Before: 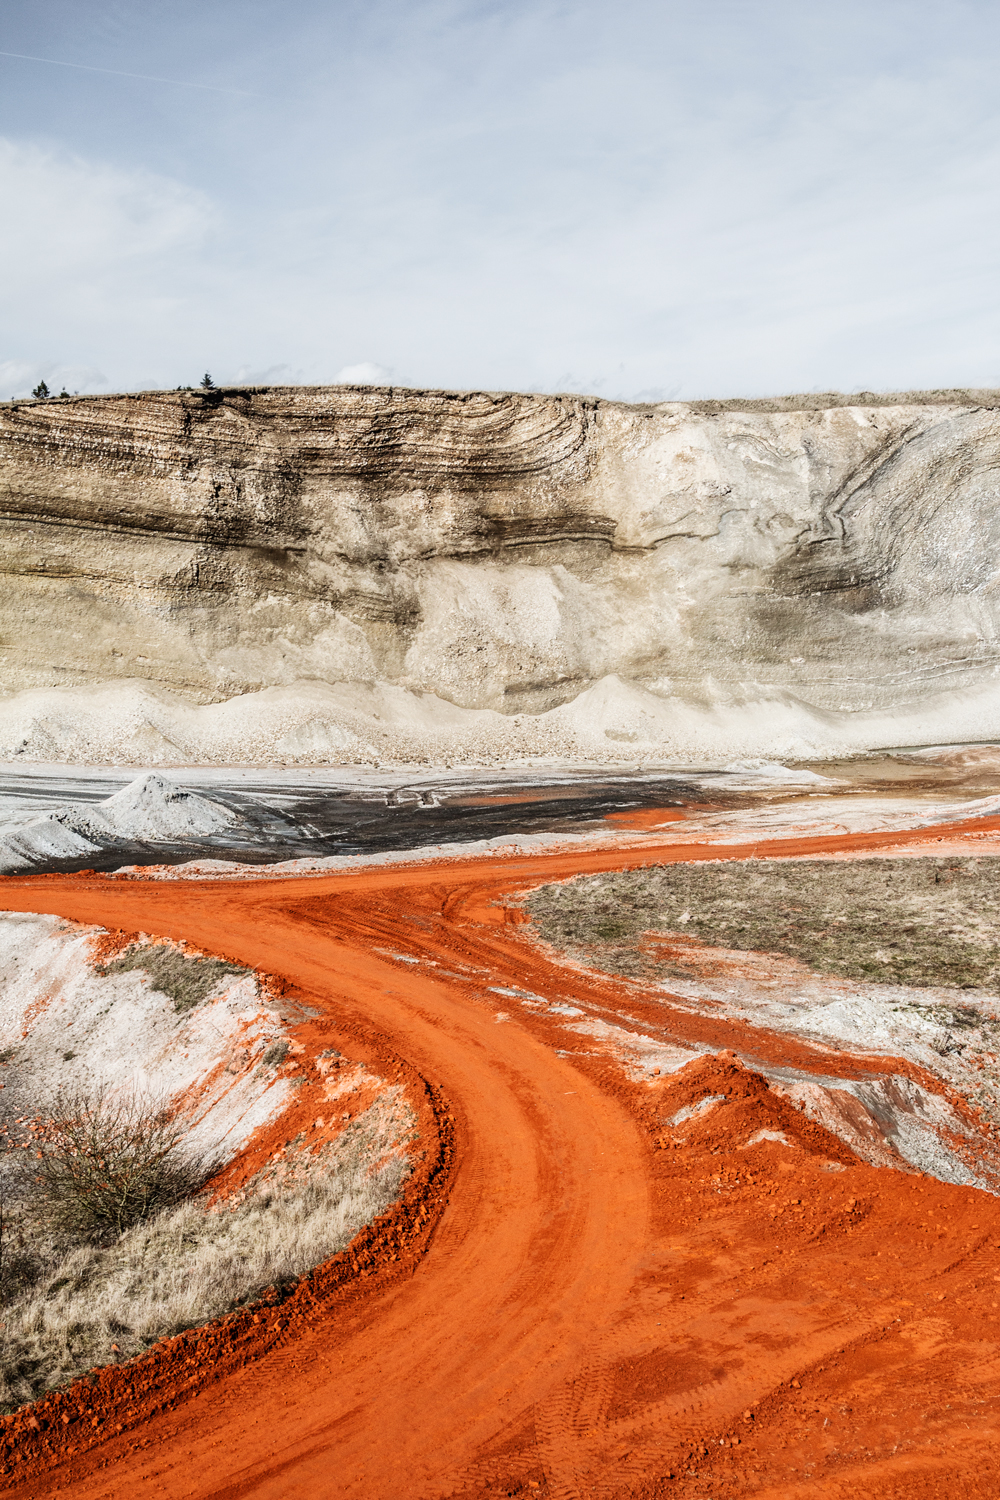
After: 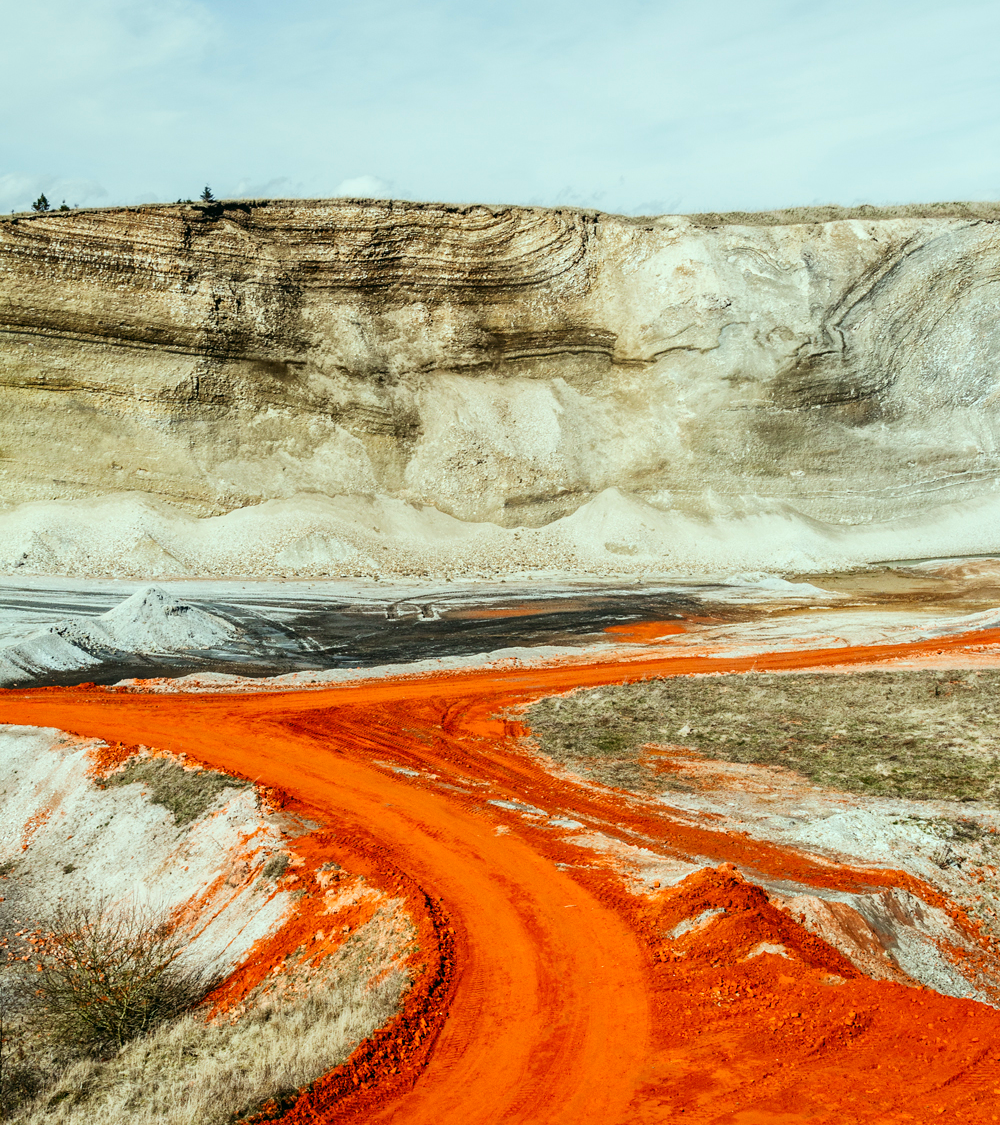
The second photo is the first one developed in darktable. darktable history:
crop and rotate: top 12.5%, bottom 12.5%
color correction: highlights a* -7.33, highlights b* 1.26, shadows a* -3.55, saturation 1.4
